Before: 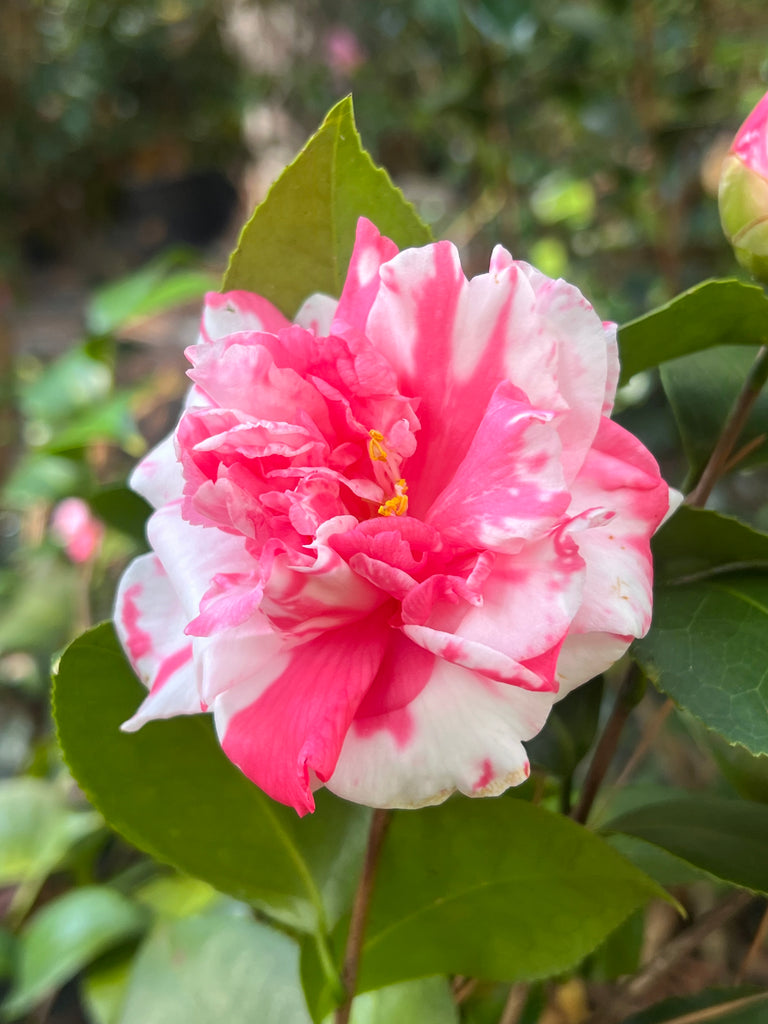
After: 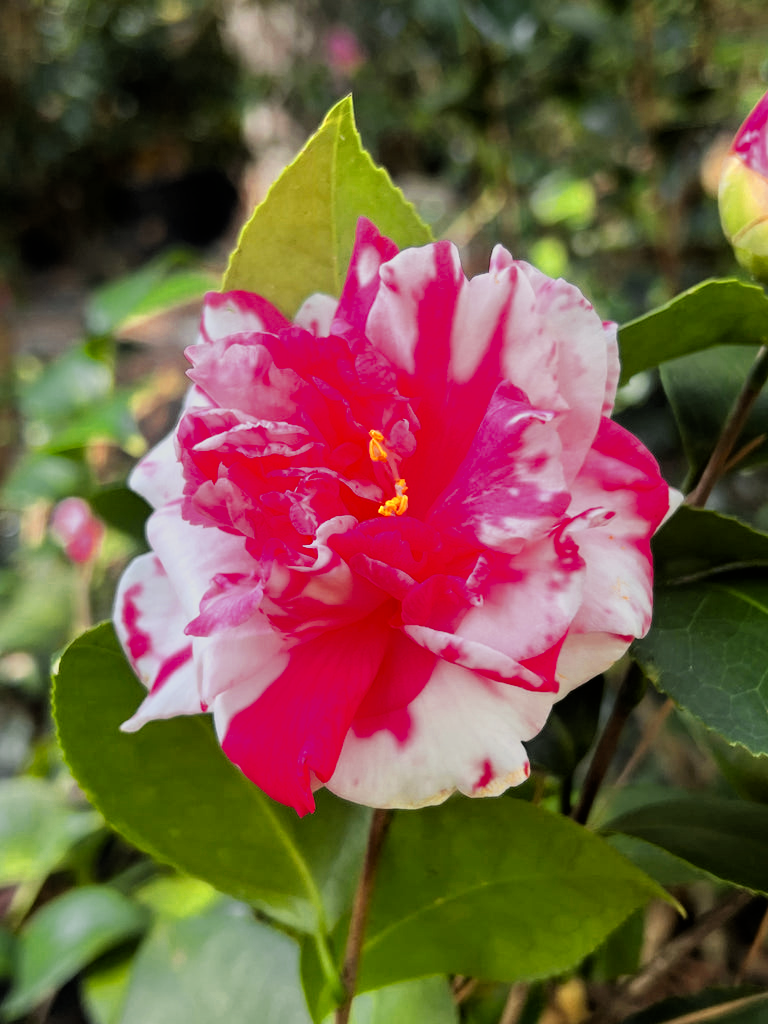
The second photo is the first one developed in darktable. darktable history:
filmic rgb: black relative exposure -5 EV, hardness 2.88, contrast 1.2, highlights saturation mix -30%
white balance: emerald 1
color zones: curves: ch0 [(0.004, 0.305) (0.261, 0.623) (0.389, 0.399) (0.708, 0.571) (0.947, 0.34)]; ch1 [(0.025, 0.645) (0.229, 0.584) (0.326, 0.551) (0.484, 0.262) (0.757, 0.643)]
